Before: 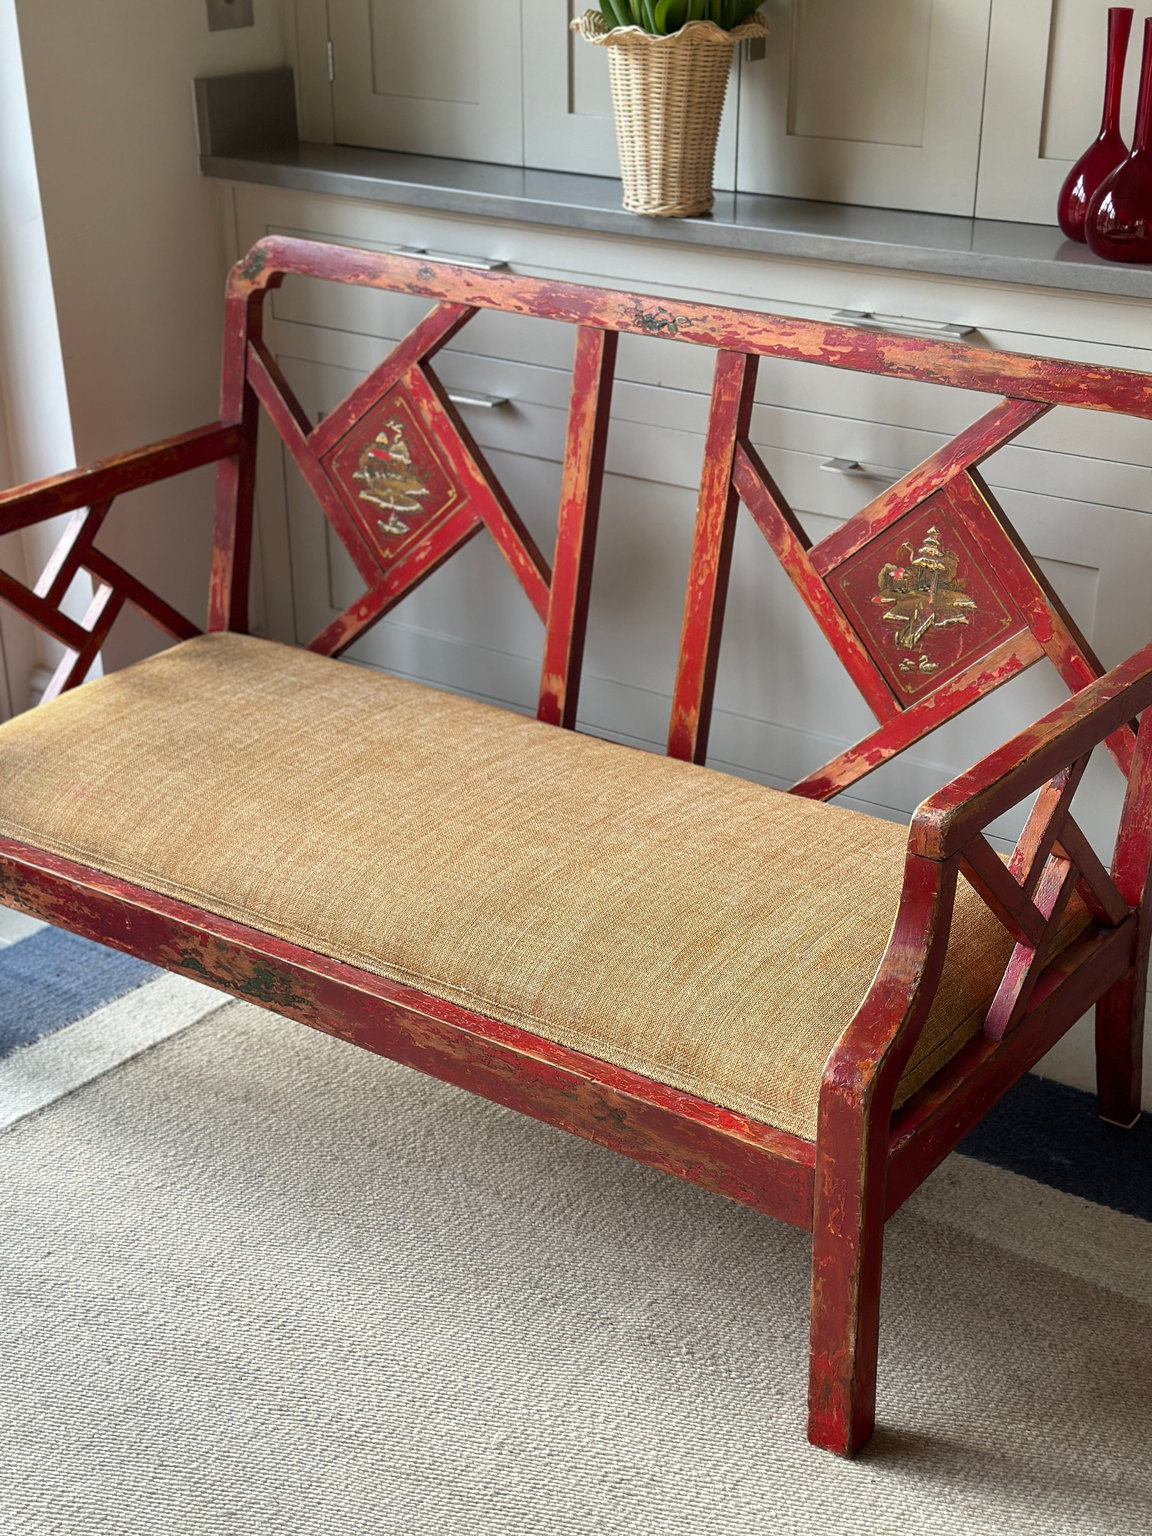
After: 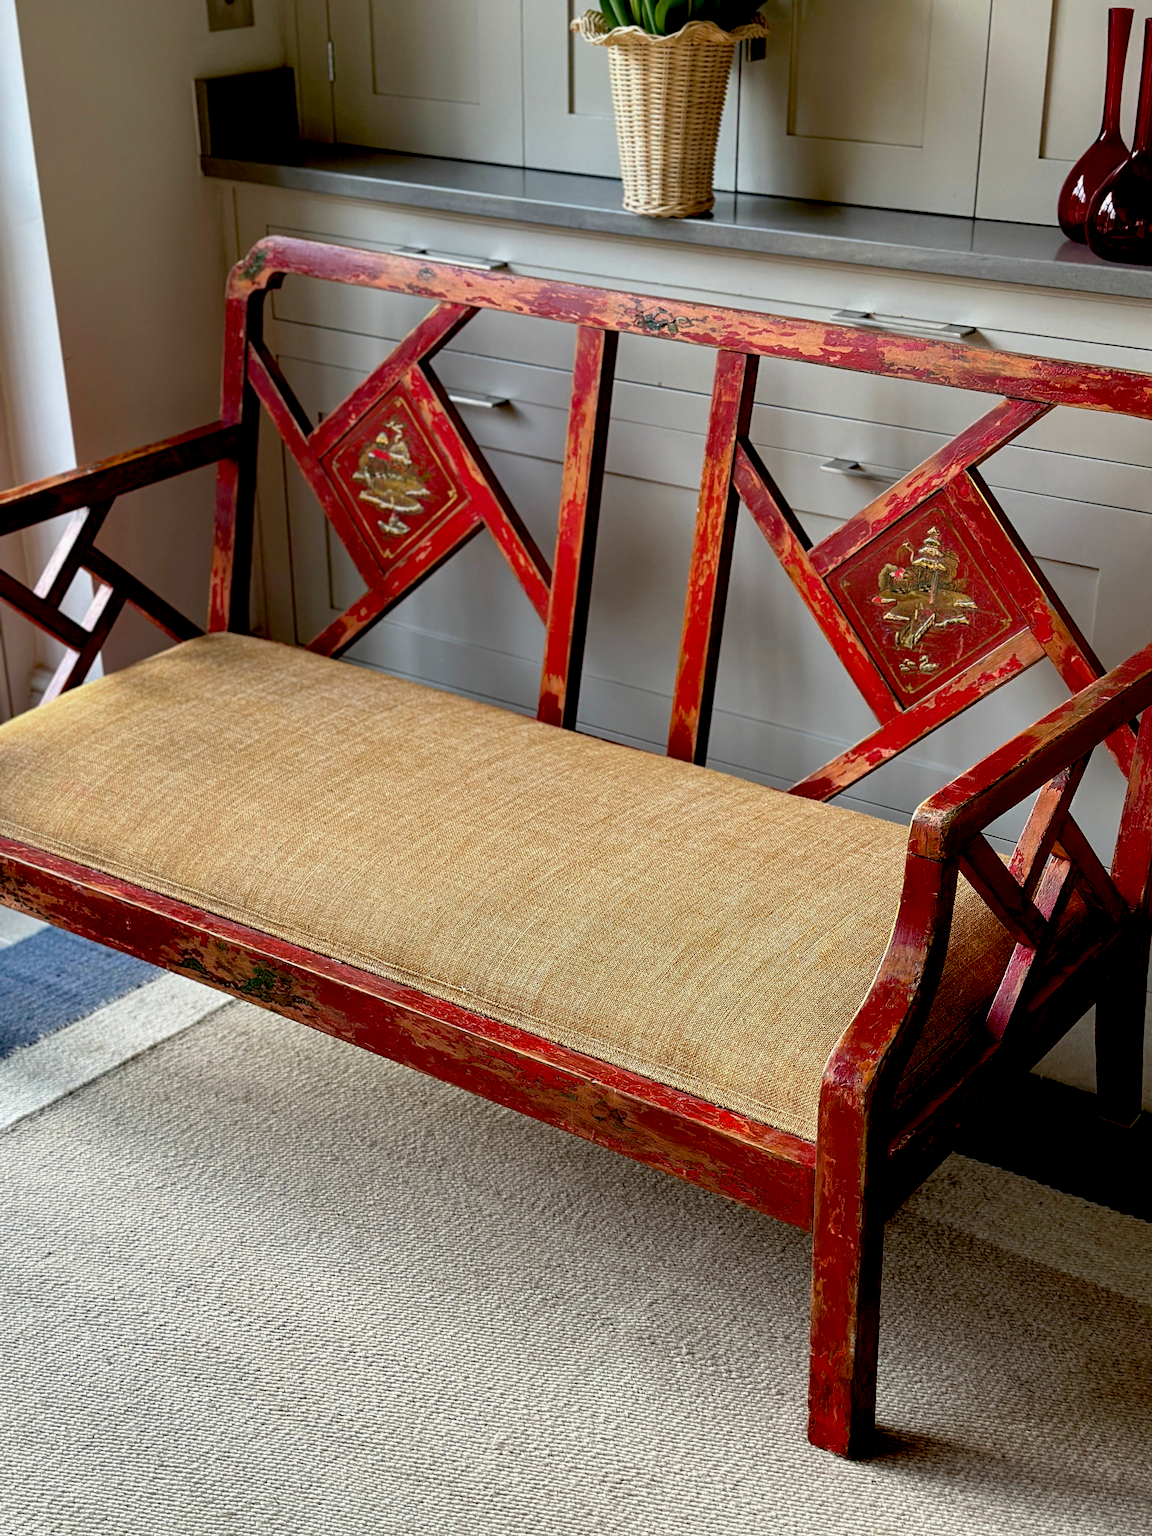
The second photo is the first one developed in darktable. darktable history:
haze removal: compatibility mode true
exposure: black level correction 0.028, exposure -0.082 EV, compensate highlight preservation false
